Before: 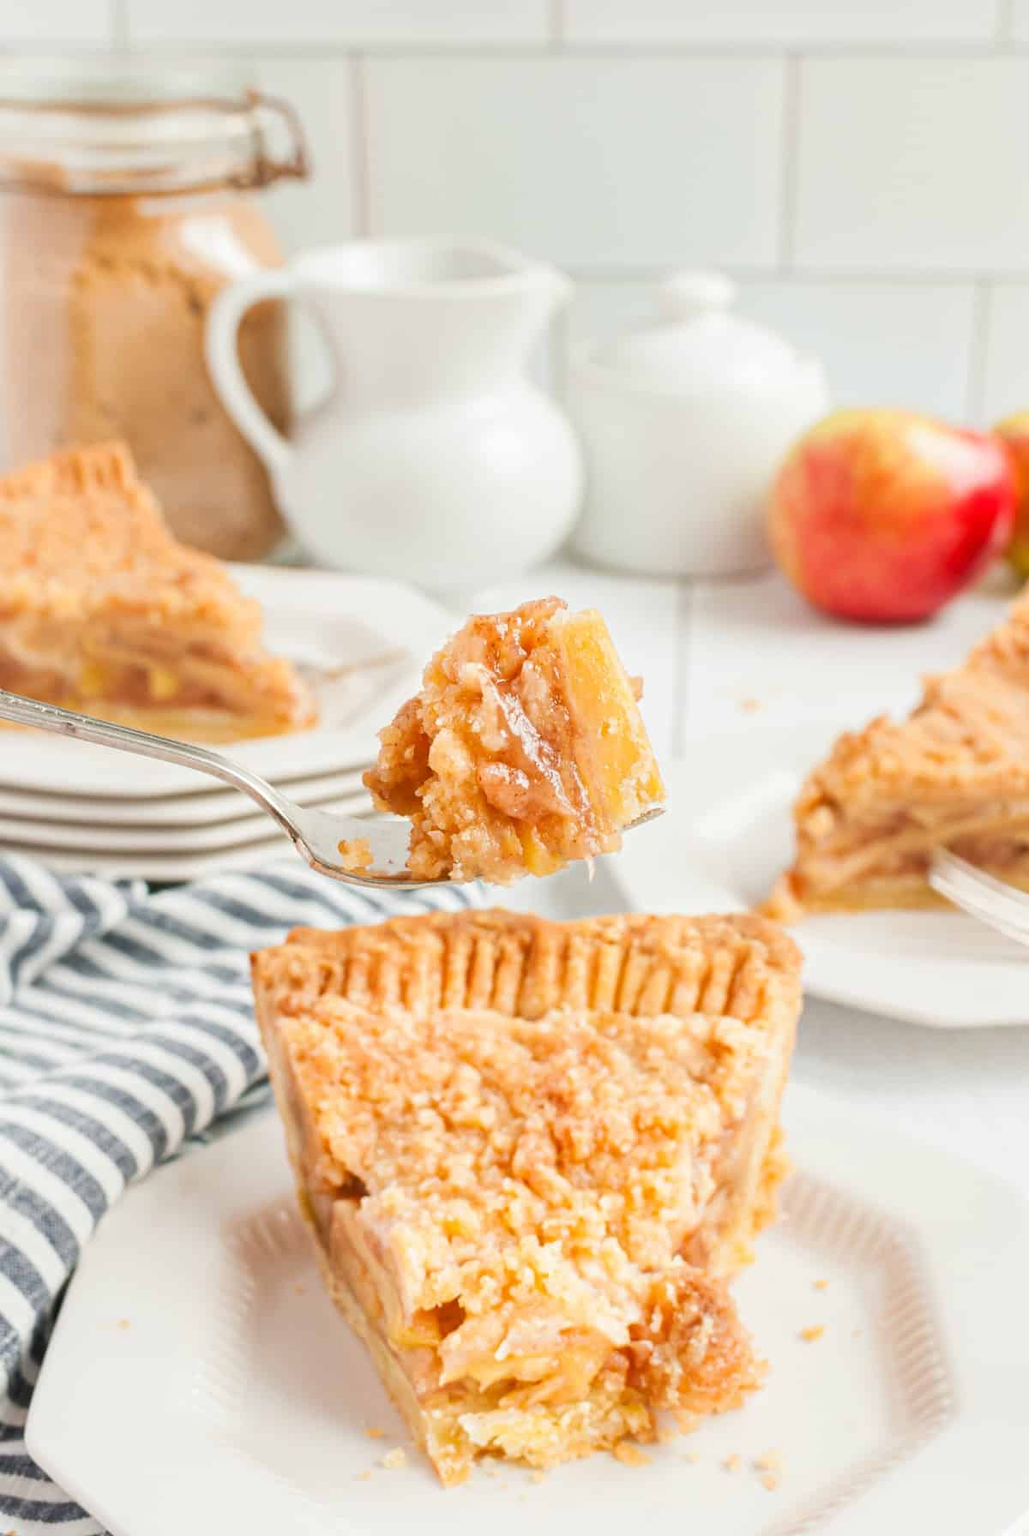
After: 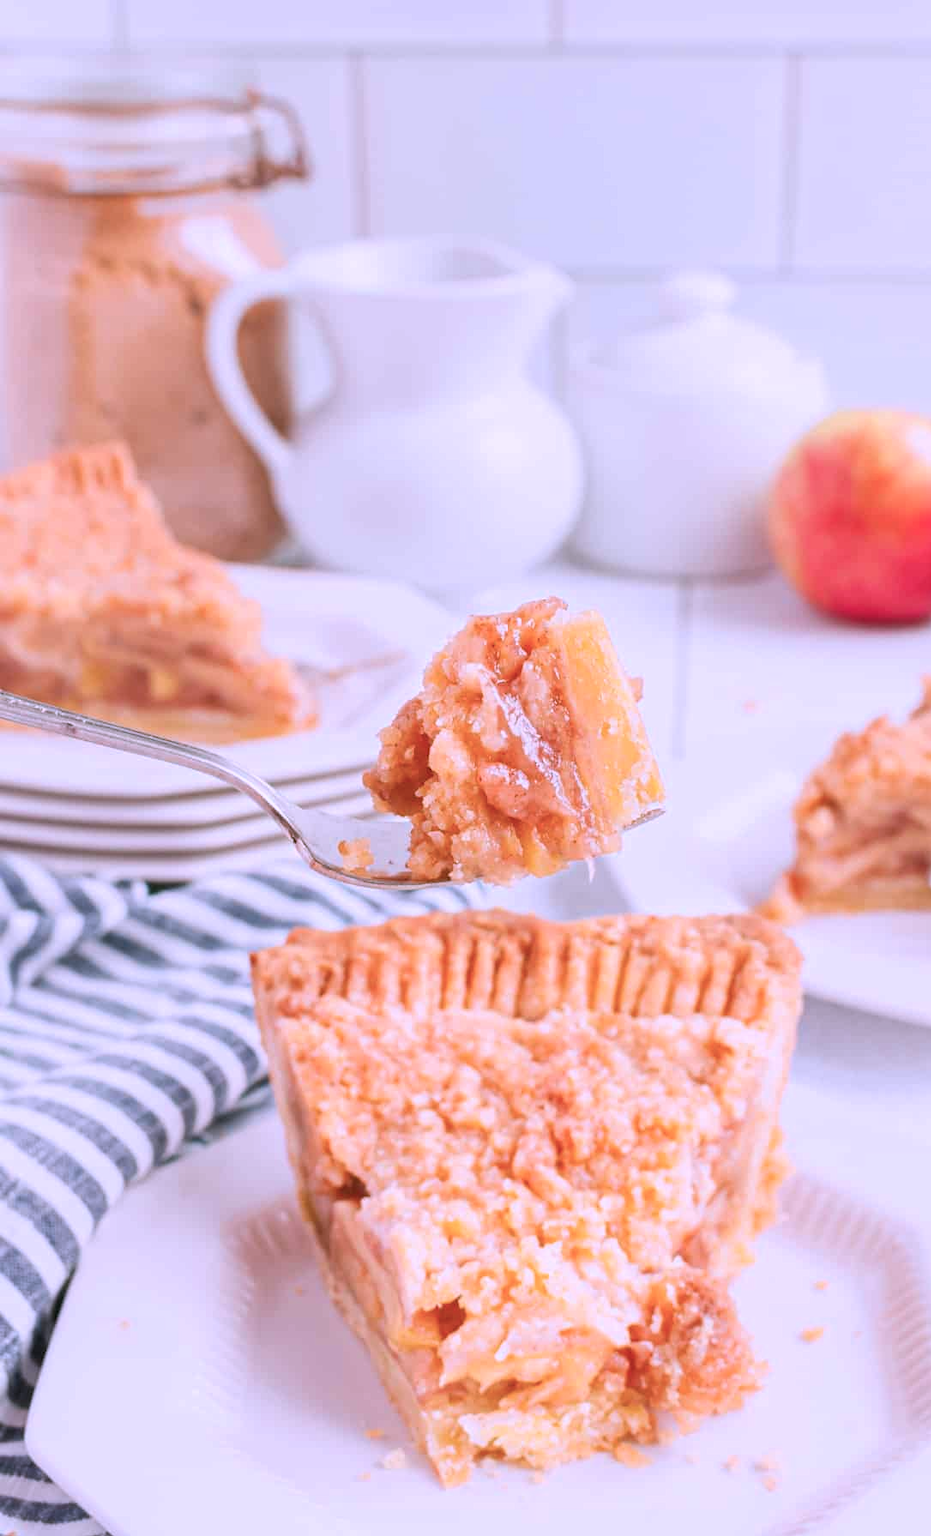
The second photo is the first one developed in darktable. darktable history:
crop: right 9.49%, bottom 0.021%
contrast brightness saturation: saturation -0.051
color correction: highlights a* 16.07, highlights b* -20.61
color calibration: output R [0.999, 0.026, -0.11, 0], output G [-0.019, 1.037, -0.099, 0], output B [0.022, -0.023, 0.902, 0], x 0.366, y 0.379, temperature 4392.15 K
